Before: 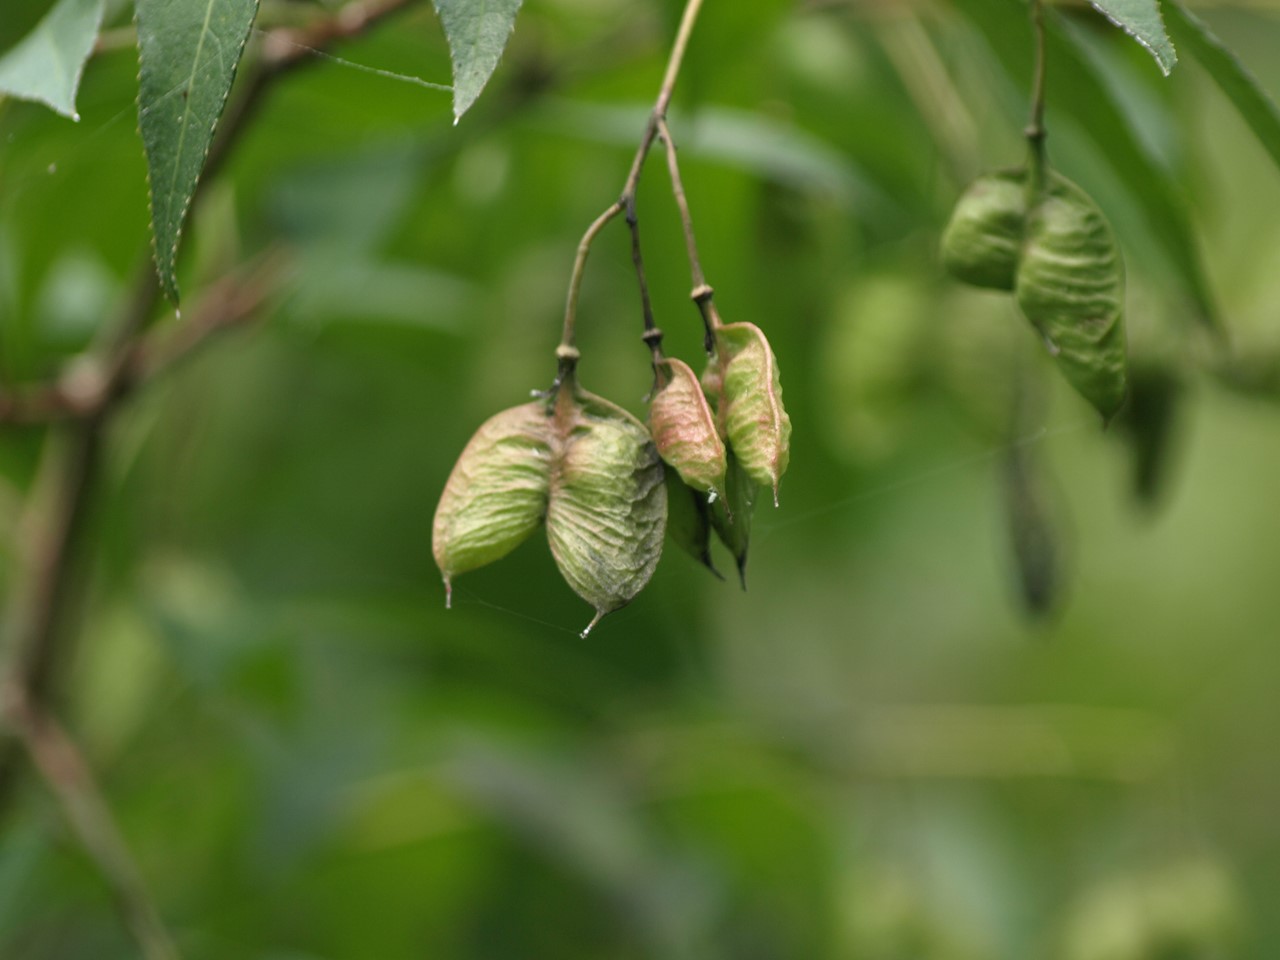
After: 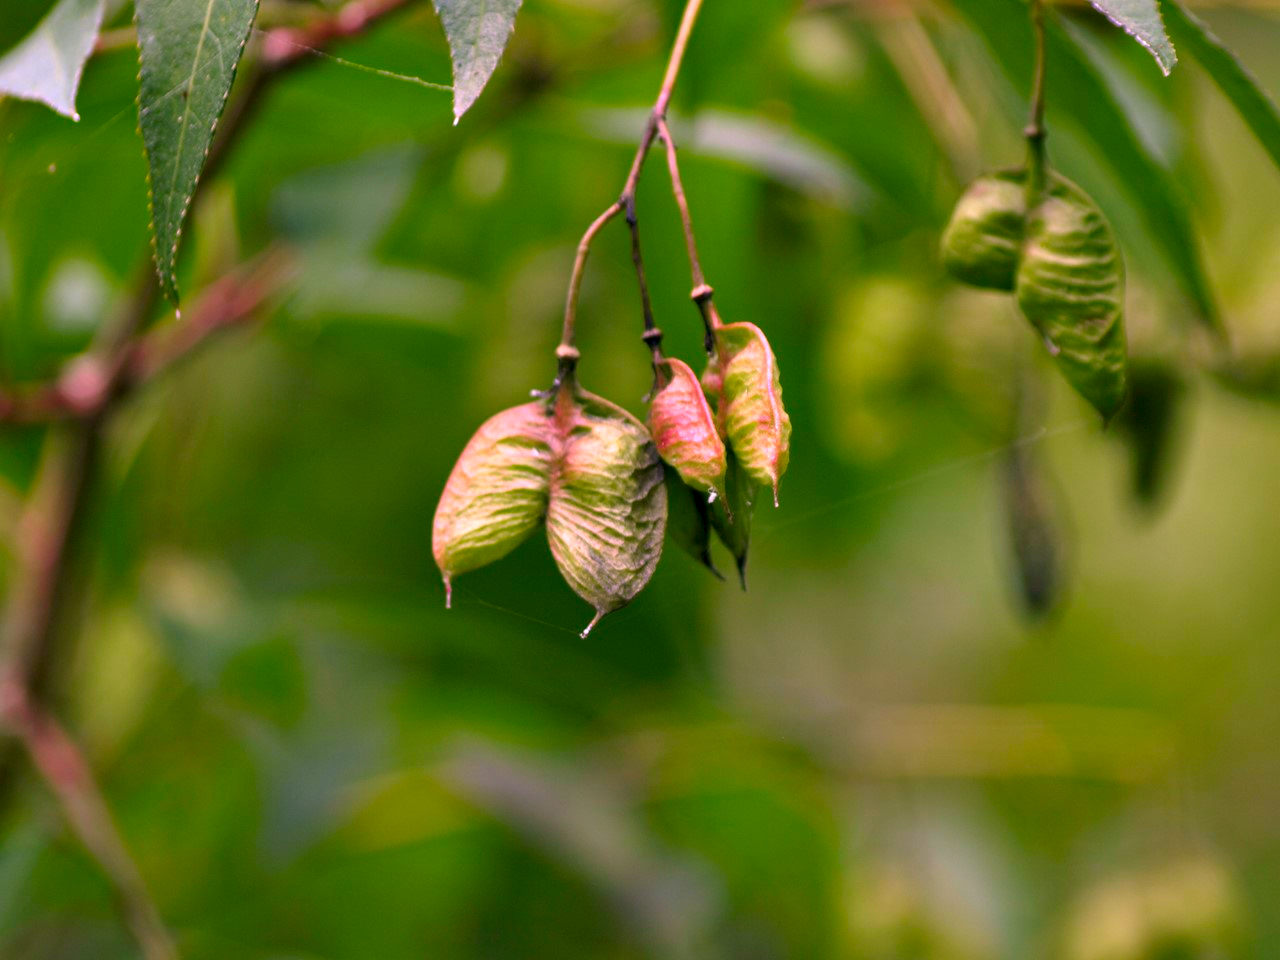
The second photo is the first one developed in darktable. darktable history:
color correction: highlights a* 18.99, highlights b* -11.18, saturation 1.69
contrast equalizer: octaves 7, y [[0.528, 0.548, 0.563, 0.562, 0.546, 0.526], [0.55 ×6], [0 ×6], [0 ×6], [0 ×6]]
